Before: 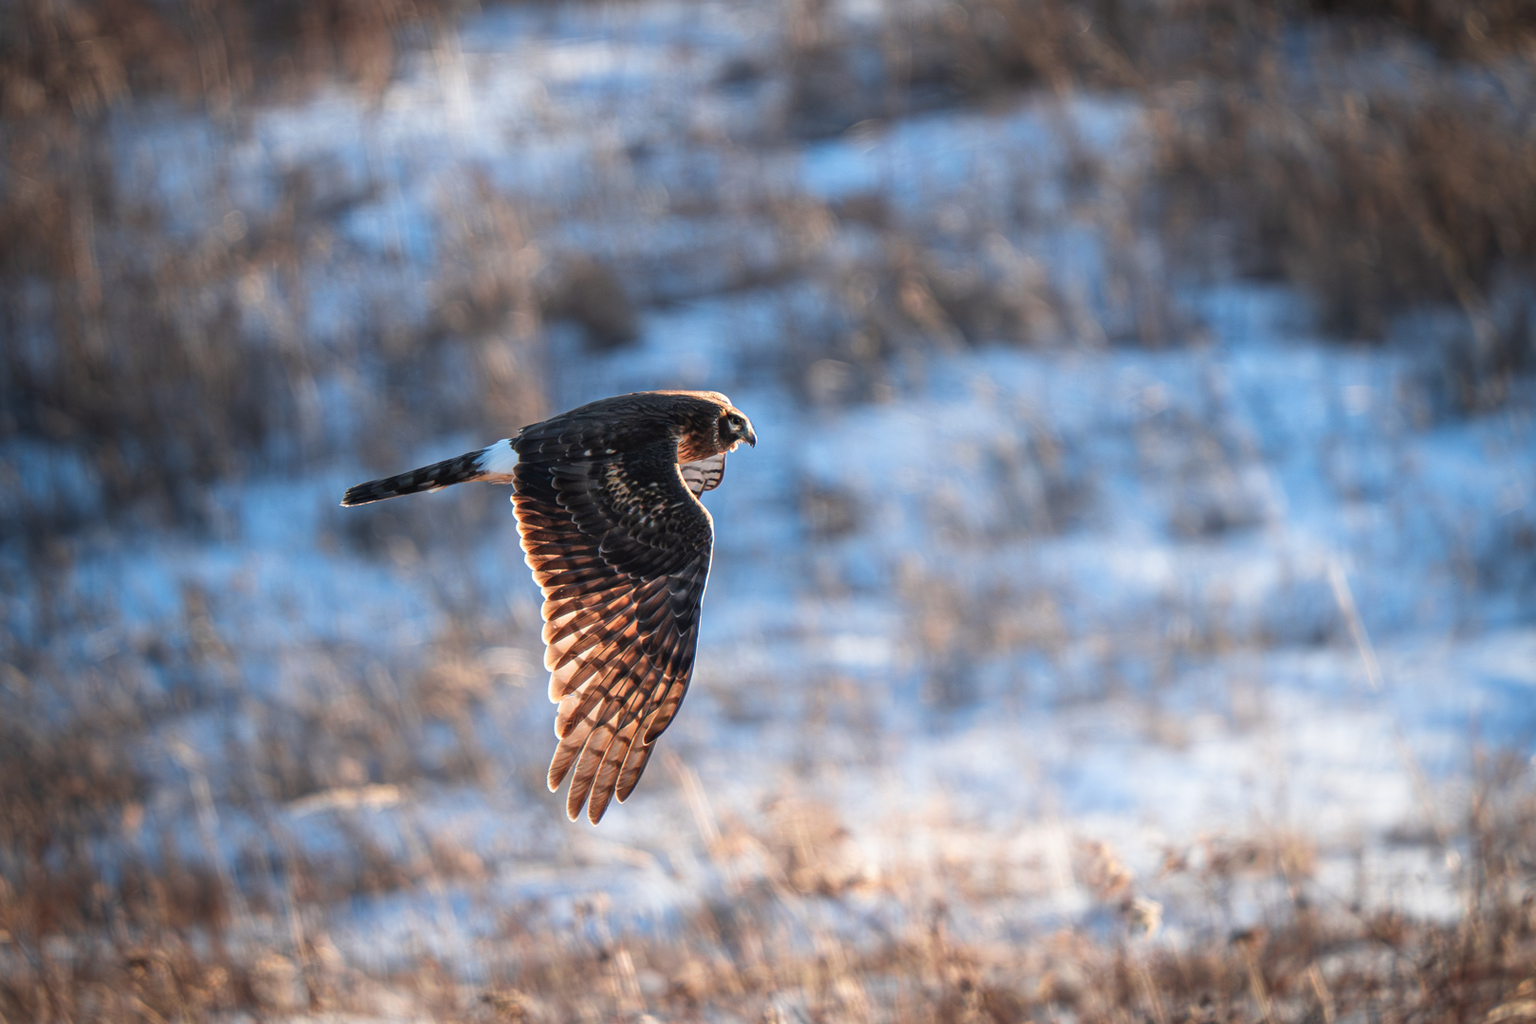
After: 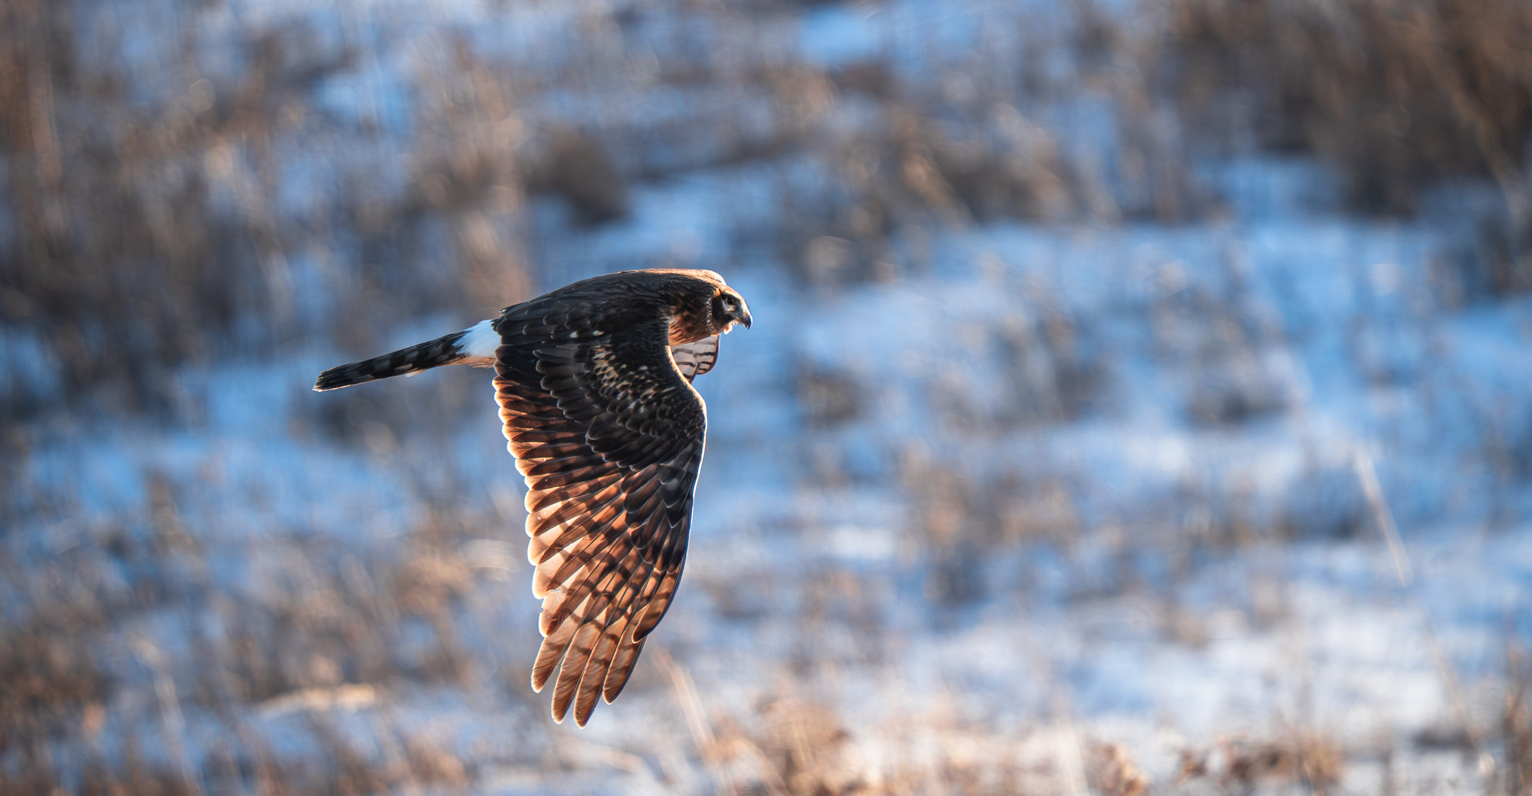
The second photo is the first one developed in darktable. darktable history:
shadows and highlights: soften with gaussian
crop and rotate: left 2.88%, top 13.355%, right 2.545%, bottom 12.883%
